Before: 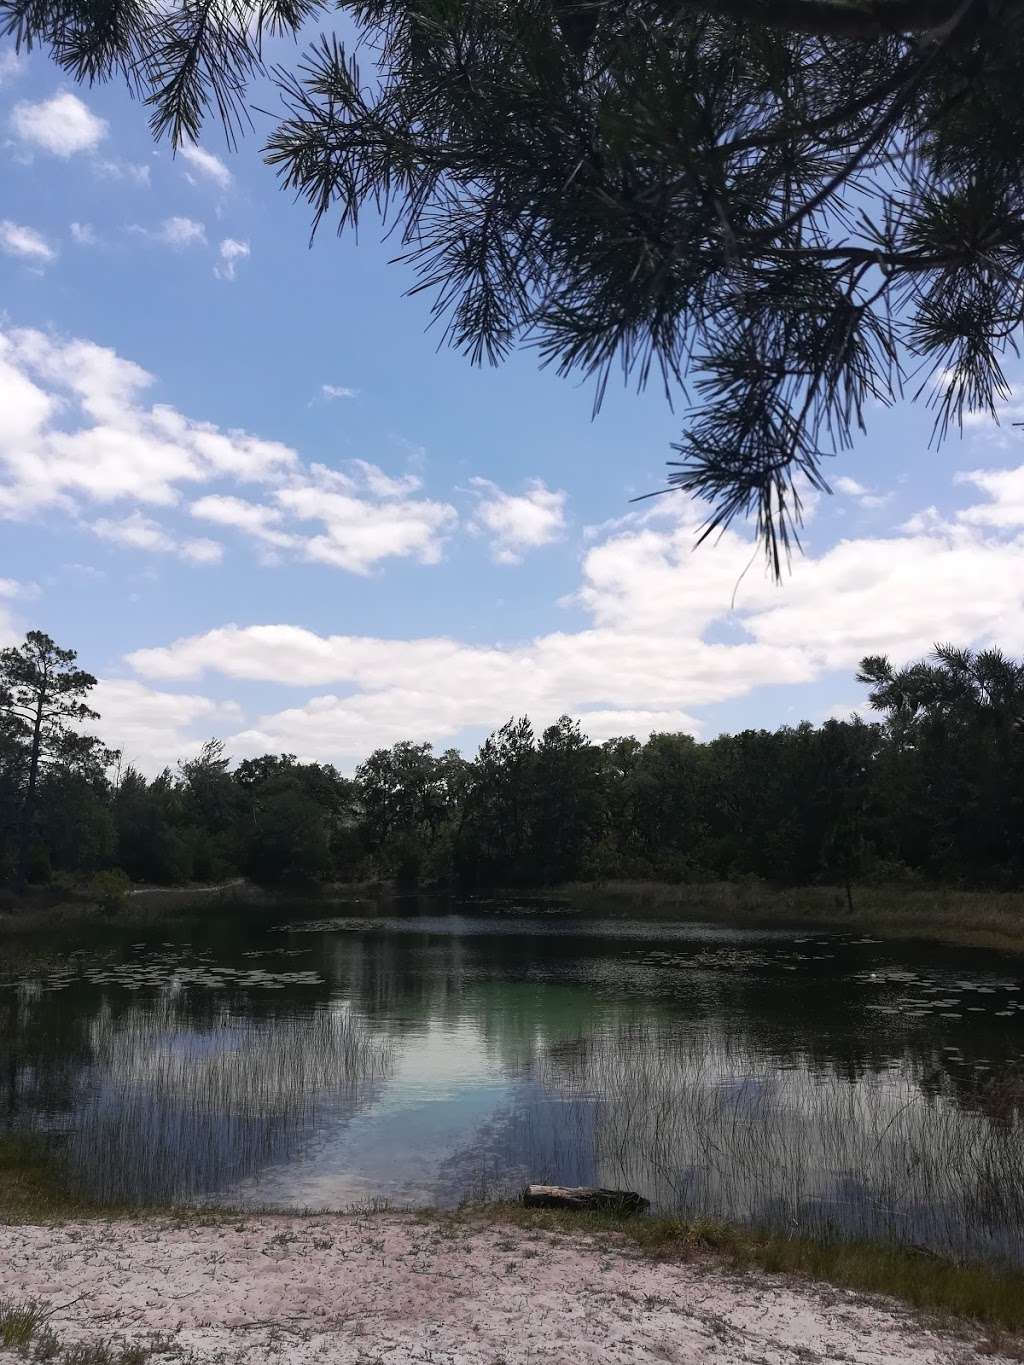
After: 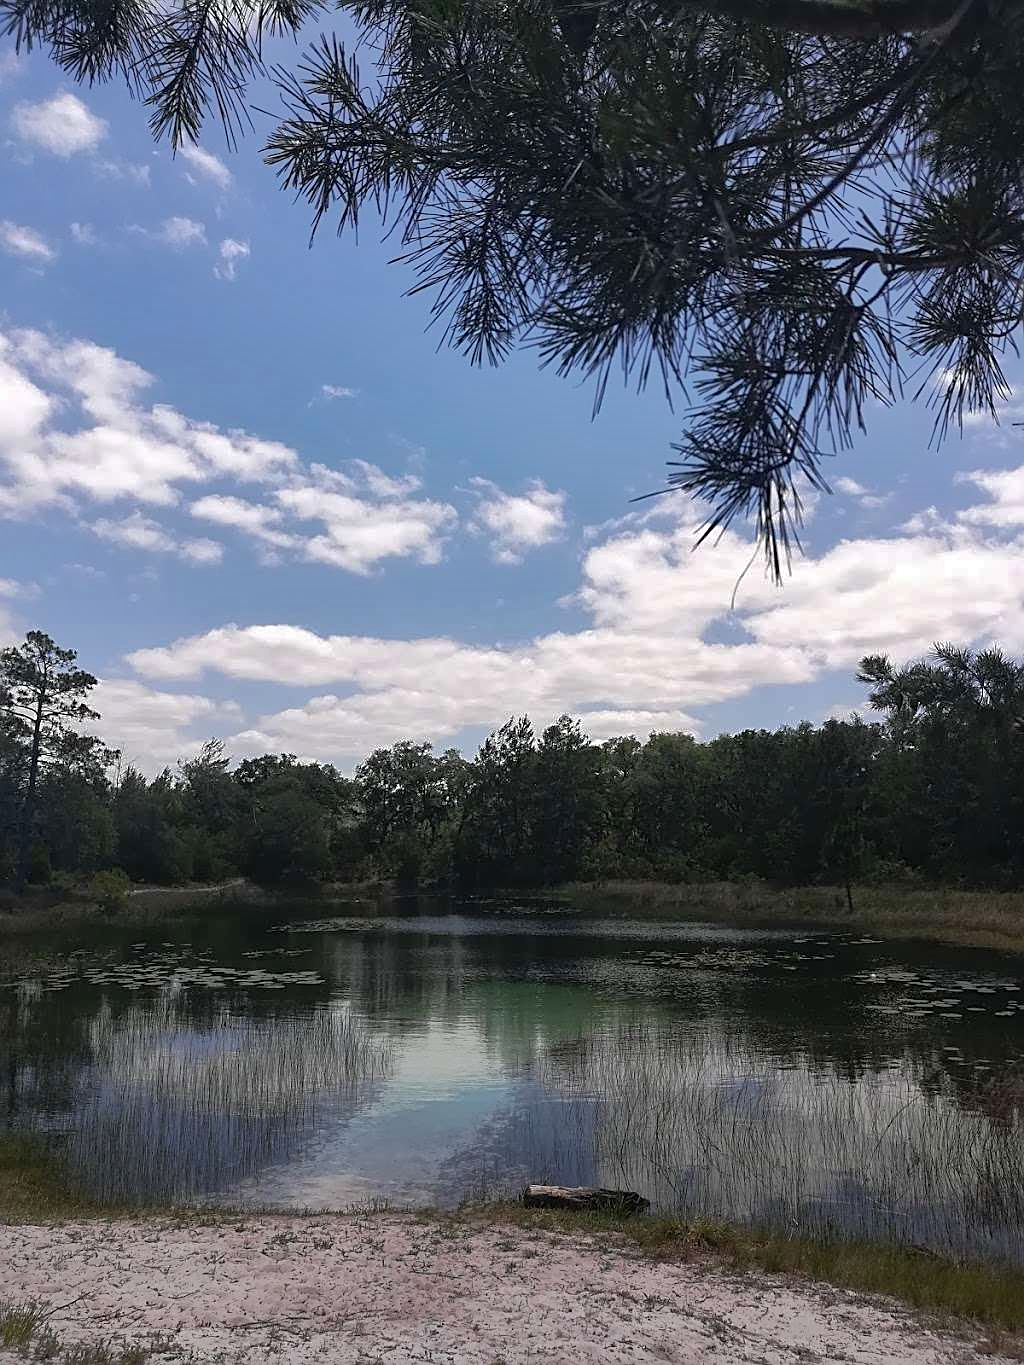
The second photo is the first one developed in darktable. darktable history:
shadows and highlights: shadows 40, highlights -60
sharpen: on, module defaults
